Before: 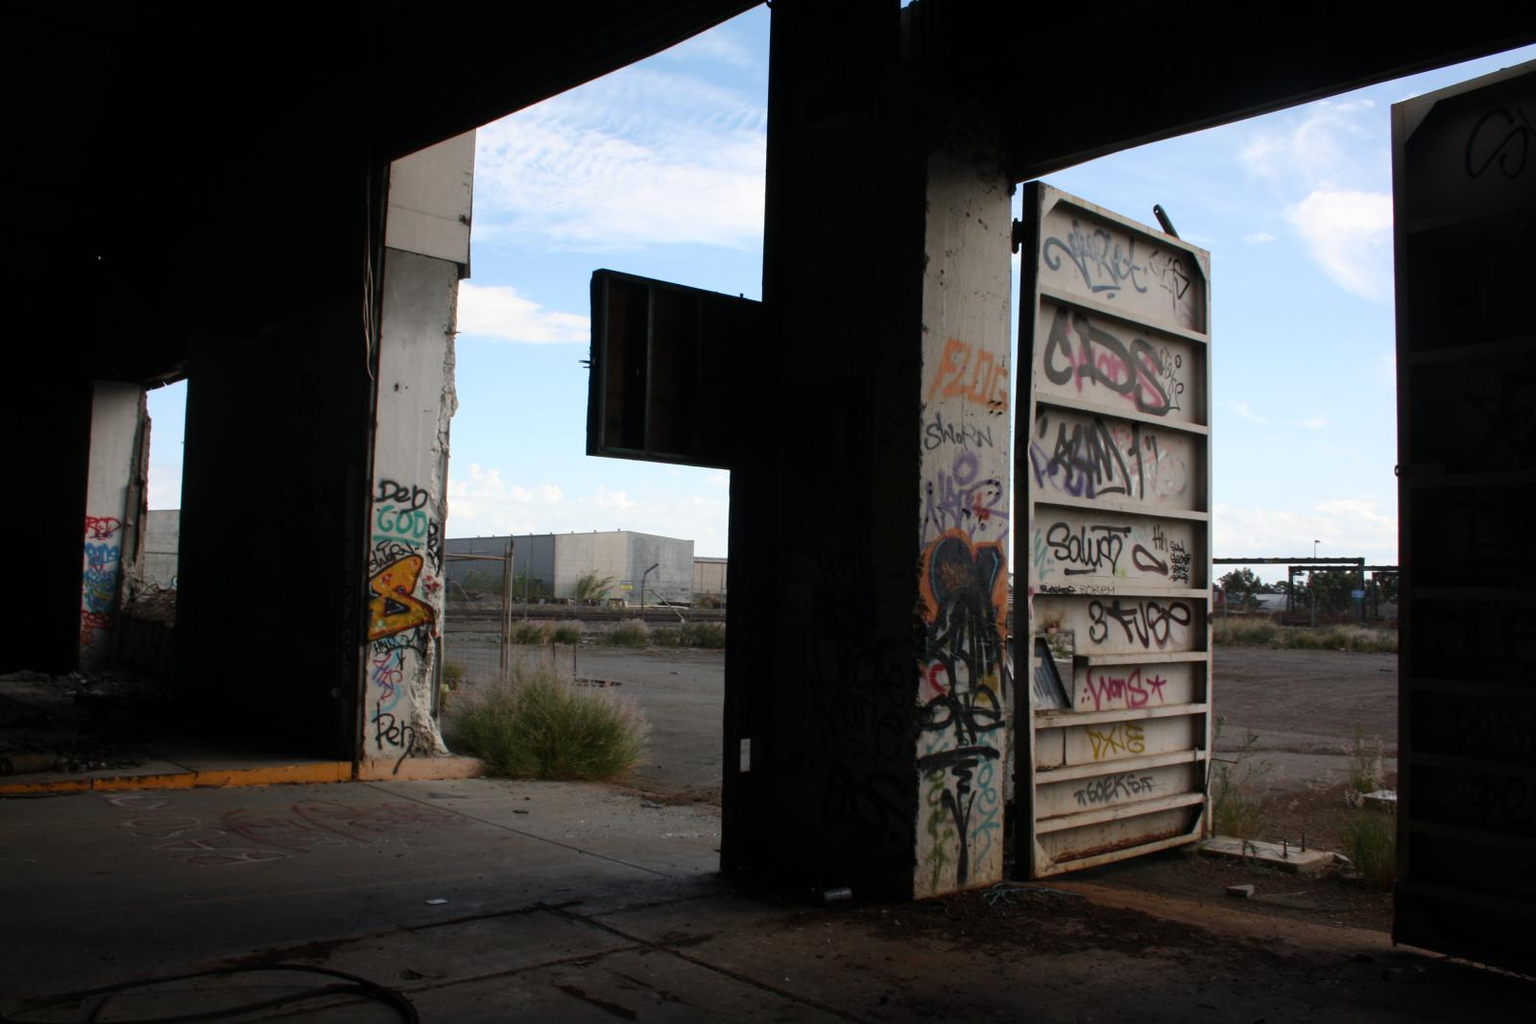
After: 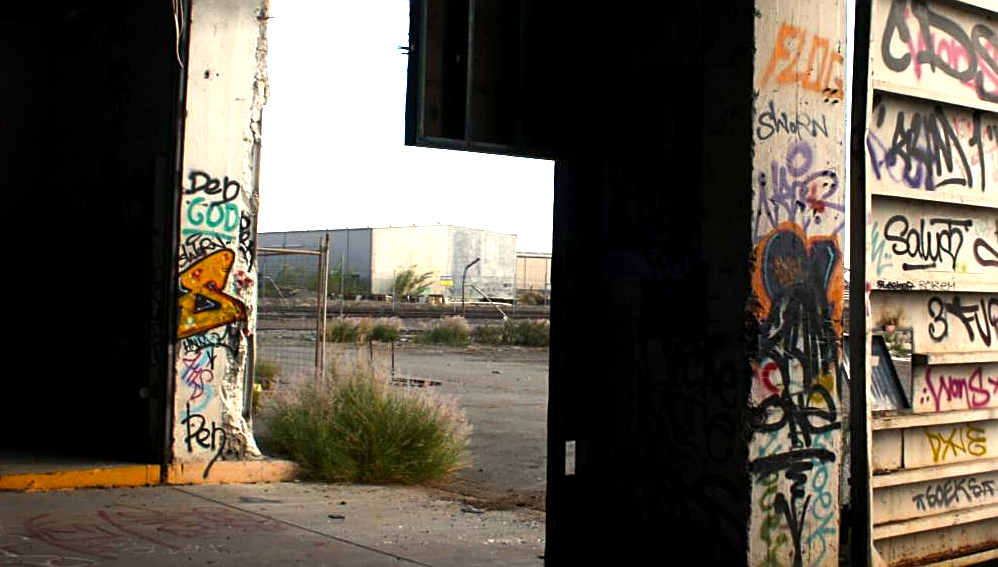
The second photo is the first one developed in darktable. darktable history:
crop: left 12.906%, top 30.878%, right 24.71%, bottom 15.951%
tone equalizer: edges refinement/feathering 500, mask exposure compensation -1.57 EV, preserve details no
sharpen: on, module defaults
exposure: black level correction 0.001, exposure 1.116 EV, compensate exposure bias true, compensate highlight preservation false
color balance rgb: highlights gain › chroma 2.988%, highlights gain › hue 78.63°, perceptual saturation grading › global saturation 25.277%, perceptual brilliance grading › highlights 16.229%, perceptual brilliance grading › shadows -13.767%, global vibrance 10.991%
